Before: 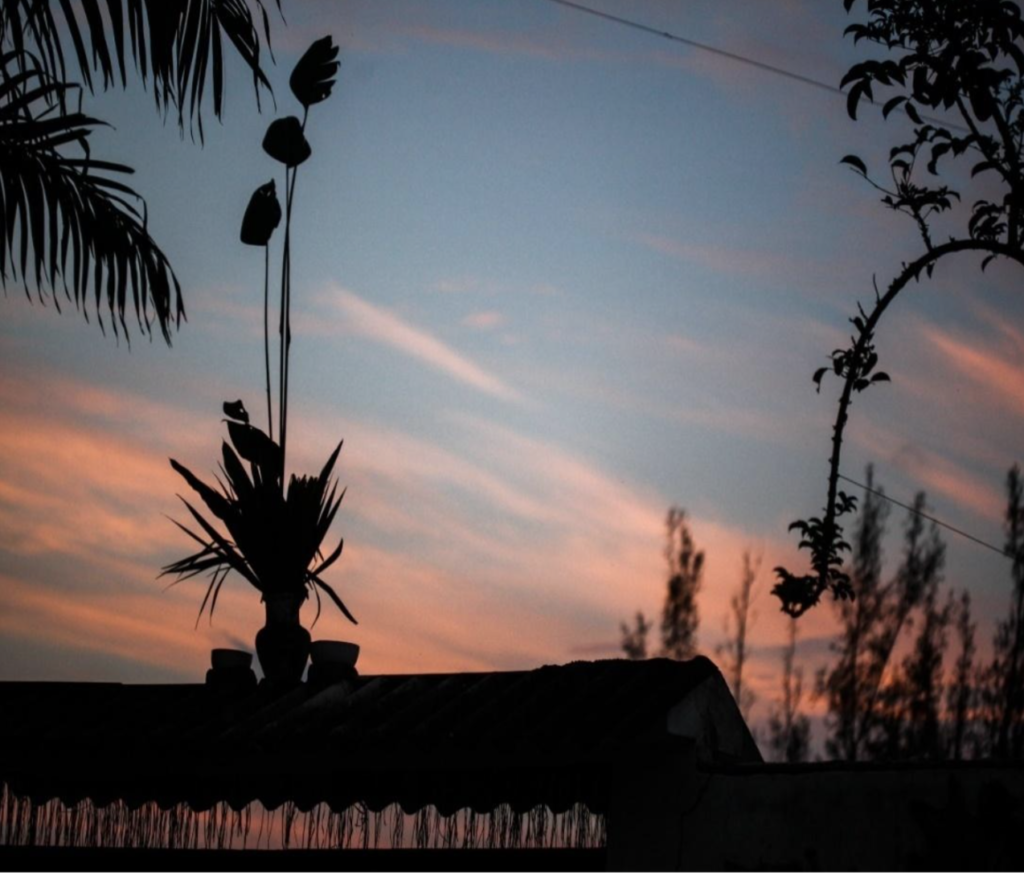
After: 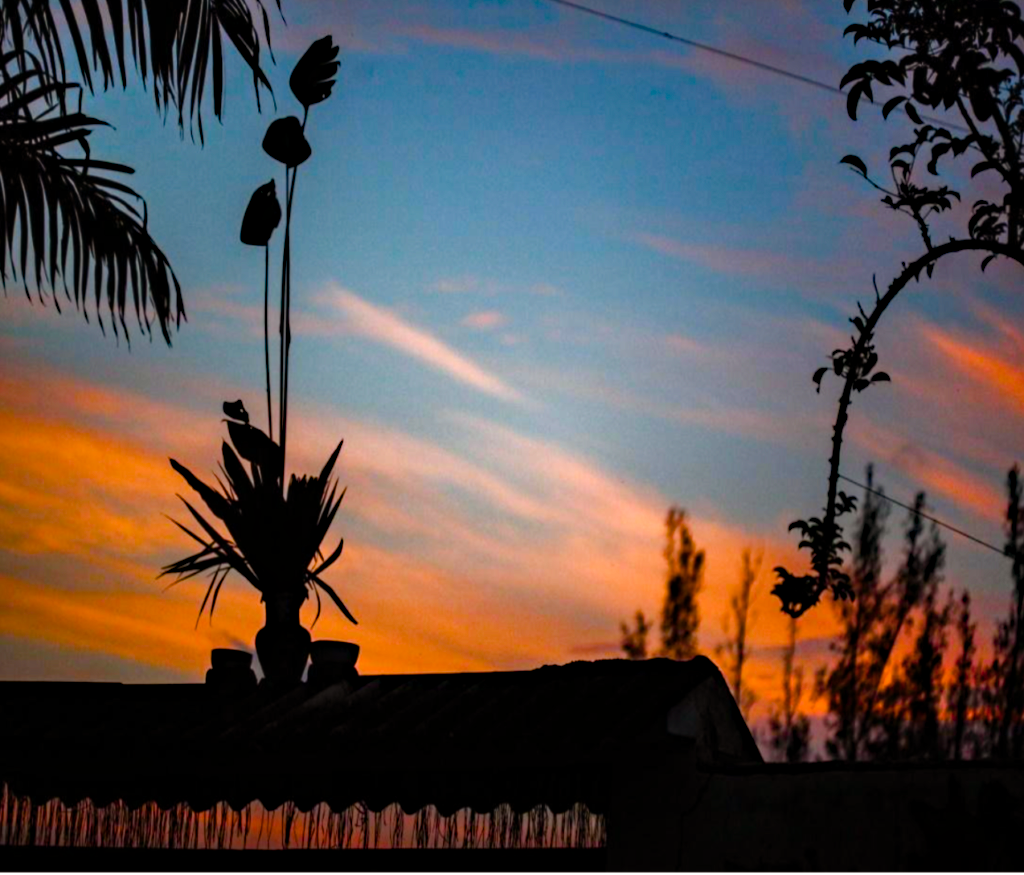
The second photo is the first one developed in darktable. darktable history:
color balance rgb: power › luminance -3.516%, power › chroma 0.571%, power › hue 40.57°, linear chroma grading › global chroma 19.86%, perceptual saturation grading › global saturation 40.748%, perceptual saturation grading › highlights -25.568%, perceptual saturation grading › mid-tones 35.293%, perceptual saturation grading › shadows 35.912%, global vibrance 20%
shadows and highlights: soften with gaussian
haze removal: strength 0.29, distance 0.249, compatibility mode true, adaptive false
